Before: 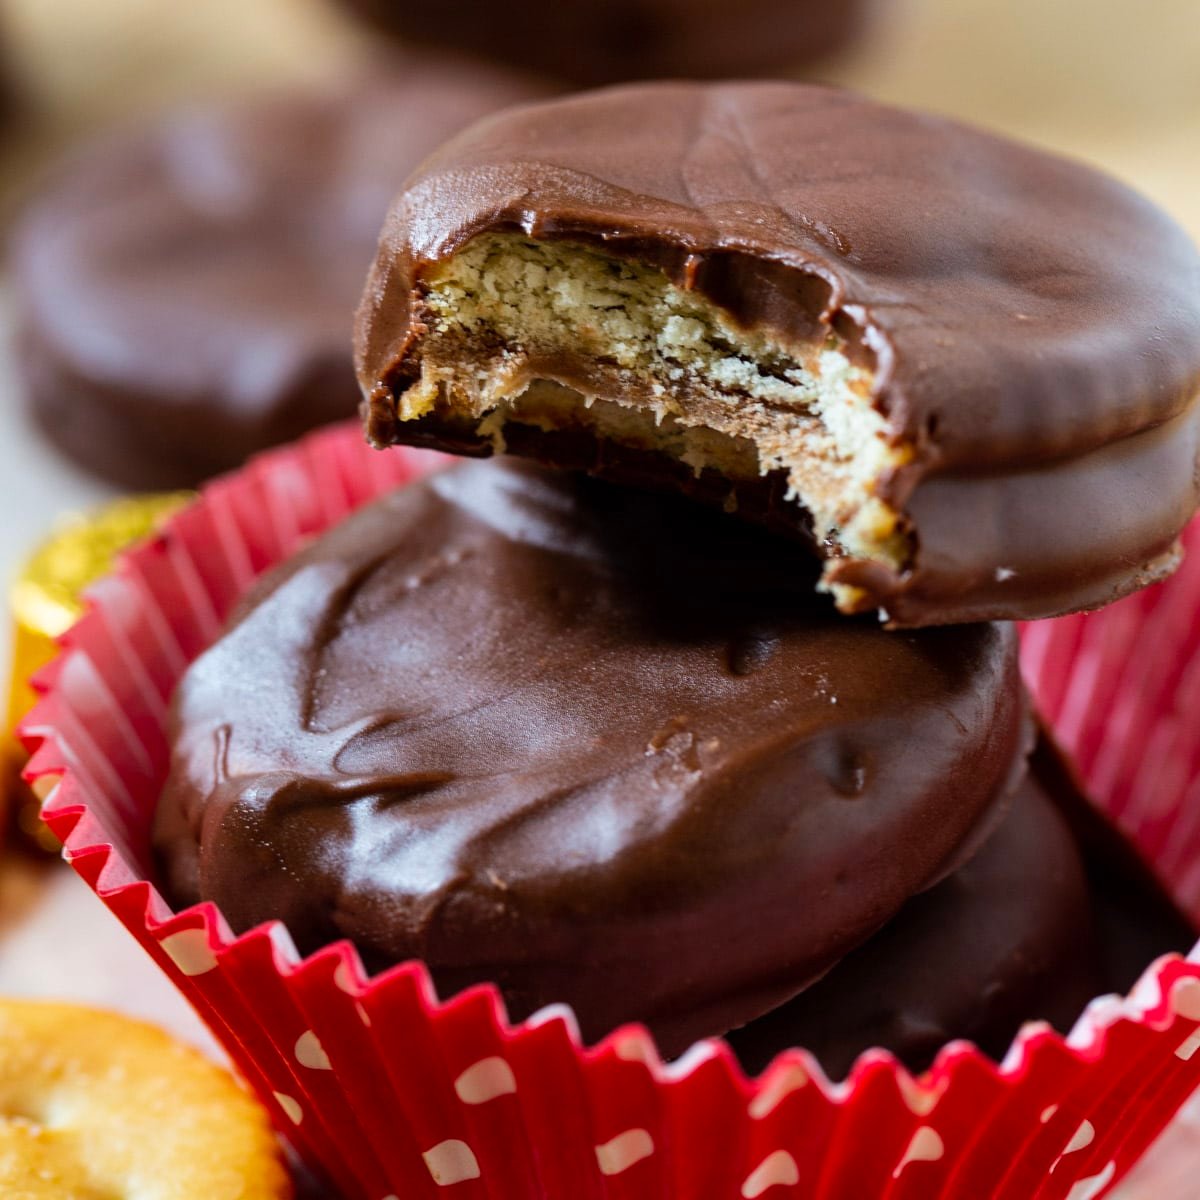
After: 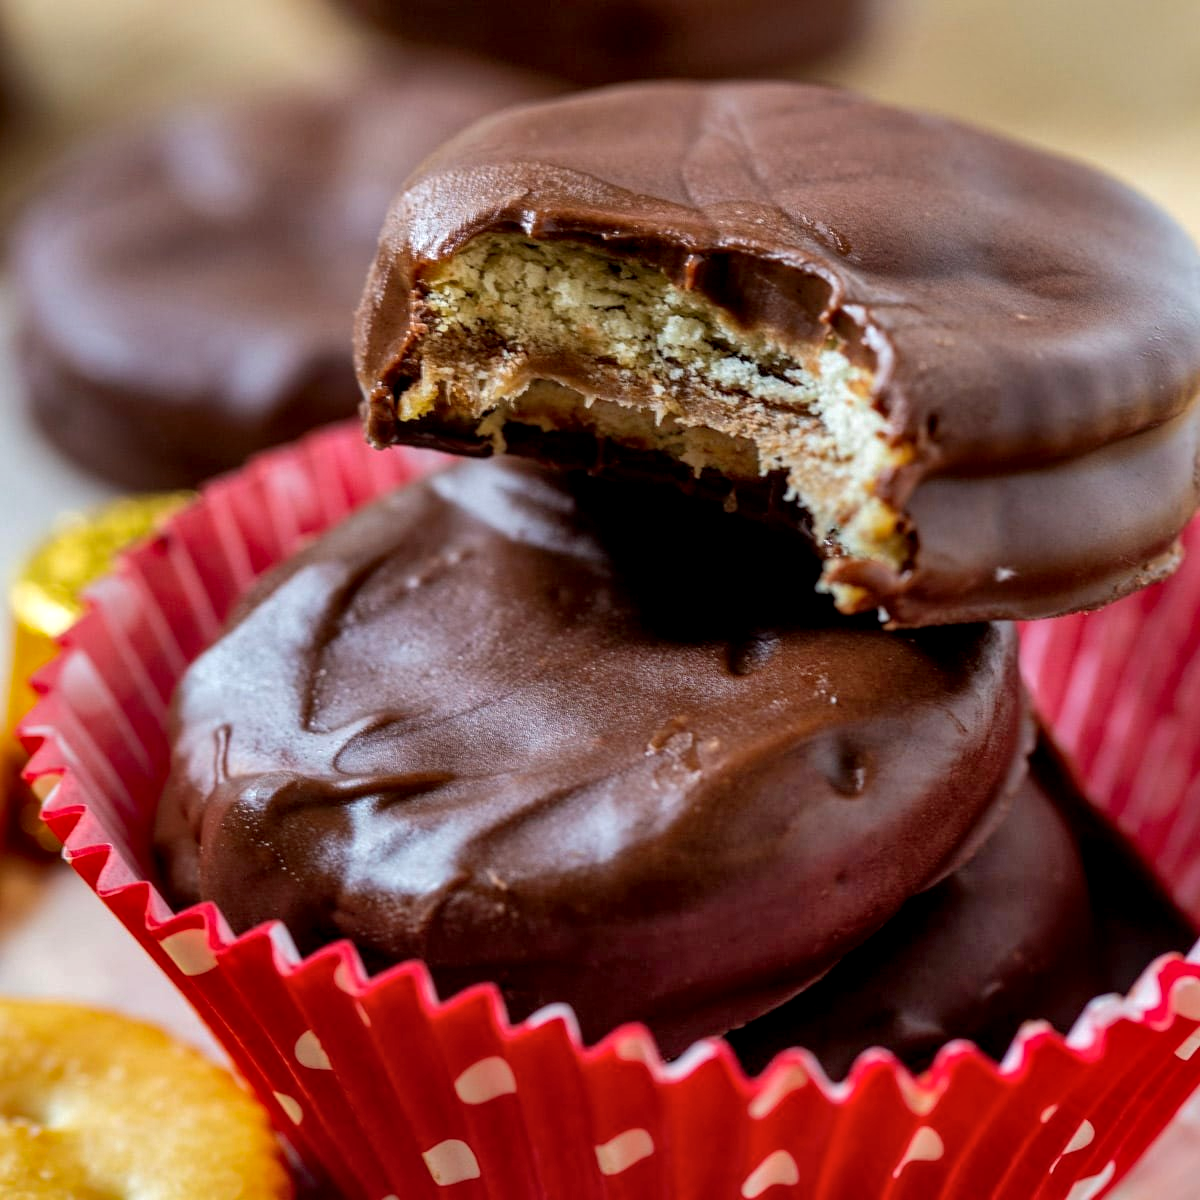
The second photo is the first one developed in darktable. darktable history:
shadows and highlights: on, module defaults
local contrast: highlights 40%, shadows 60%, detail 136%, midtone range 0.514
